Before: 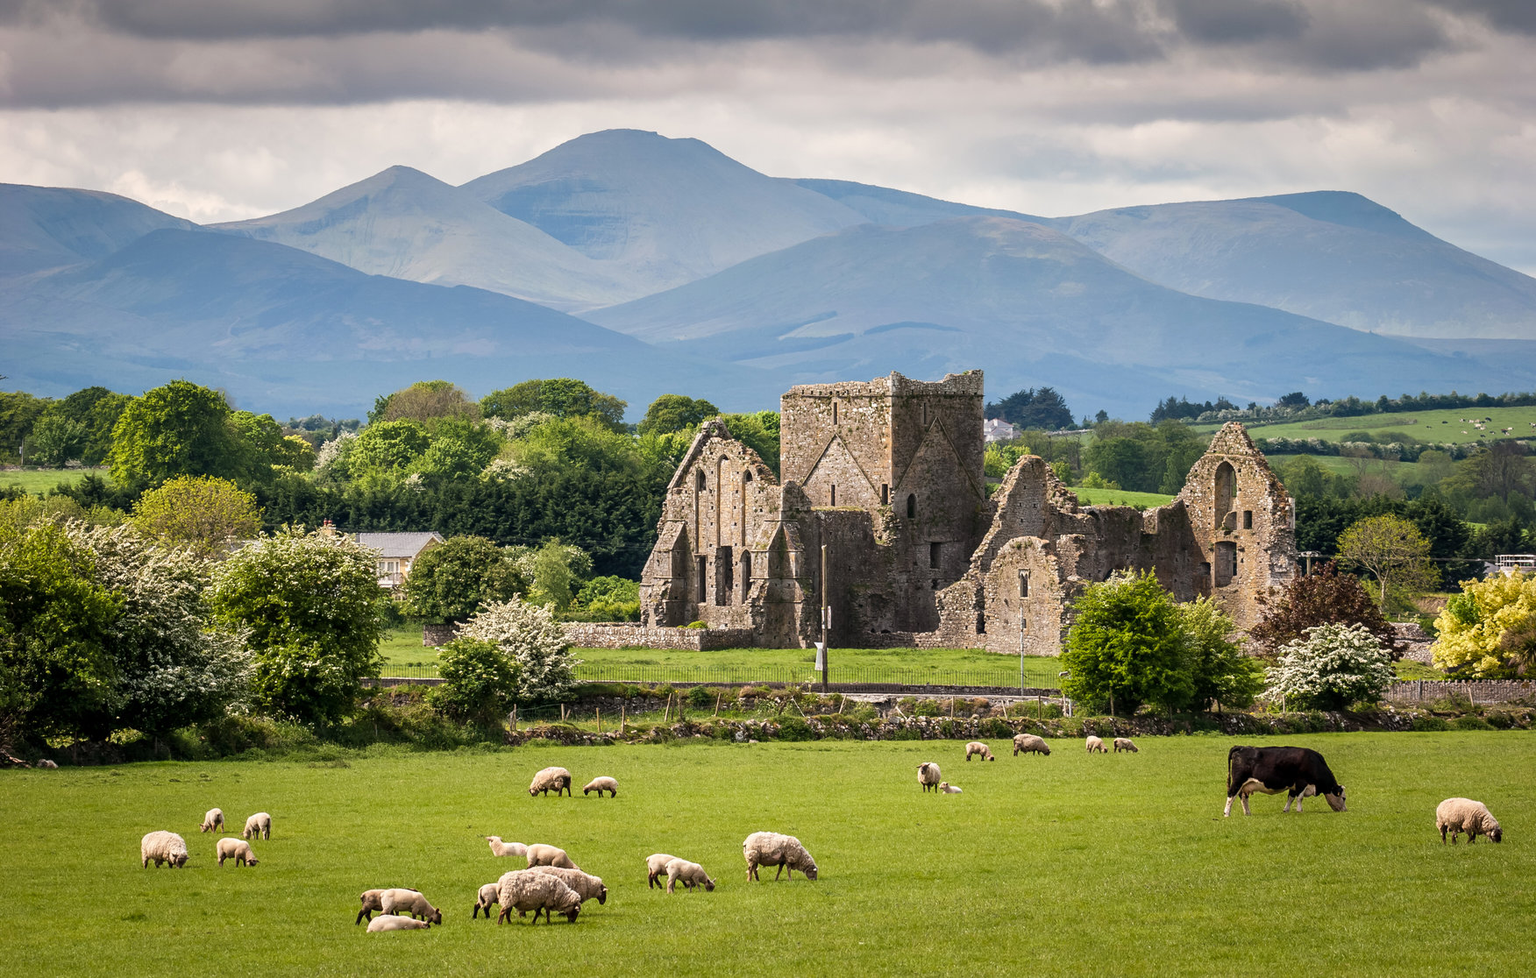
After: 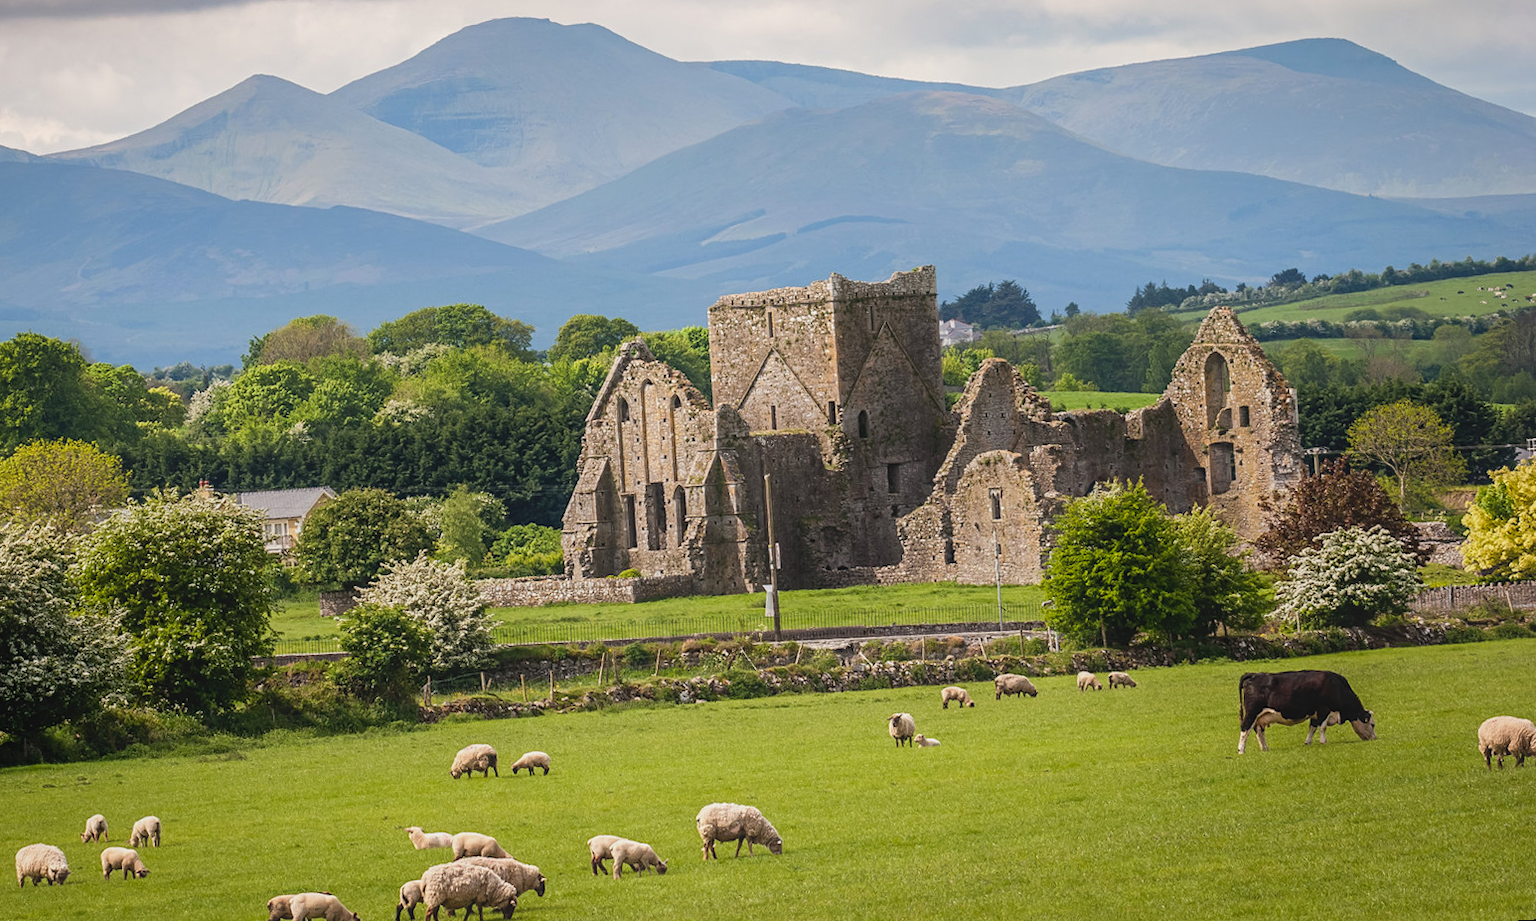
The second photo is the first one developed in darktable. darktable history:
rotate and perspective: rotation -3.52°, crop left 0.036, crop right 0.964, crop top 0.081, crop bottom 0.919
crop and rotate: left 8.262%, top 9.226%
contrast equalizer: y [[0.439, 0.44, 0.442, 0.457, 0.493, 0.498], [0.5 ×6], [0.5 ×6], [0 ×6], [0 ×6]]
